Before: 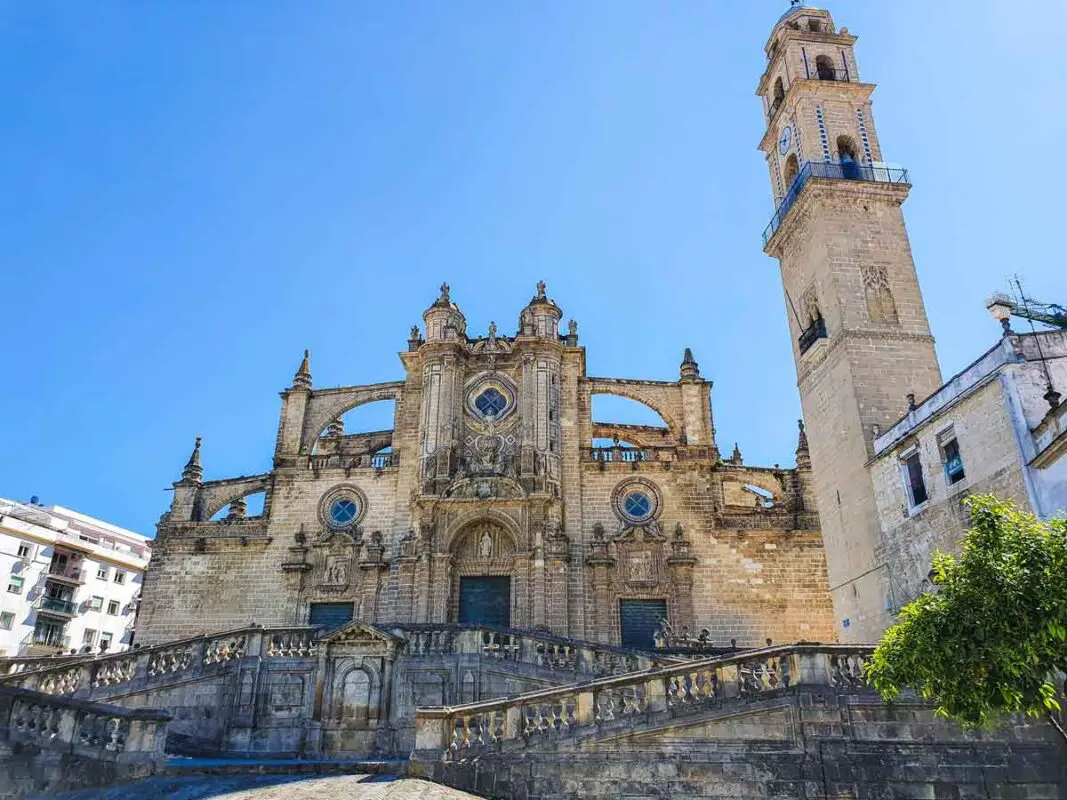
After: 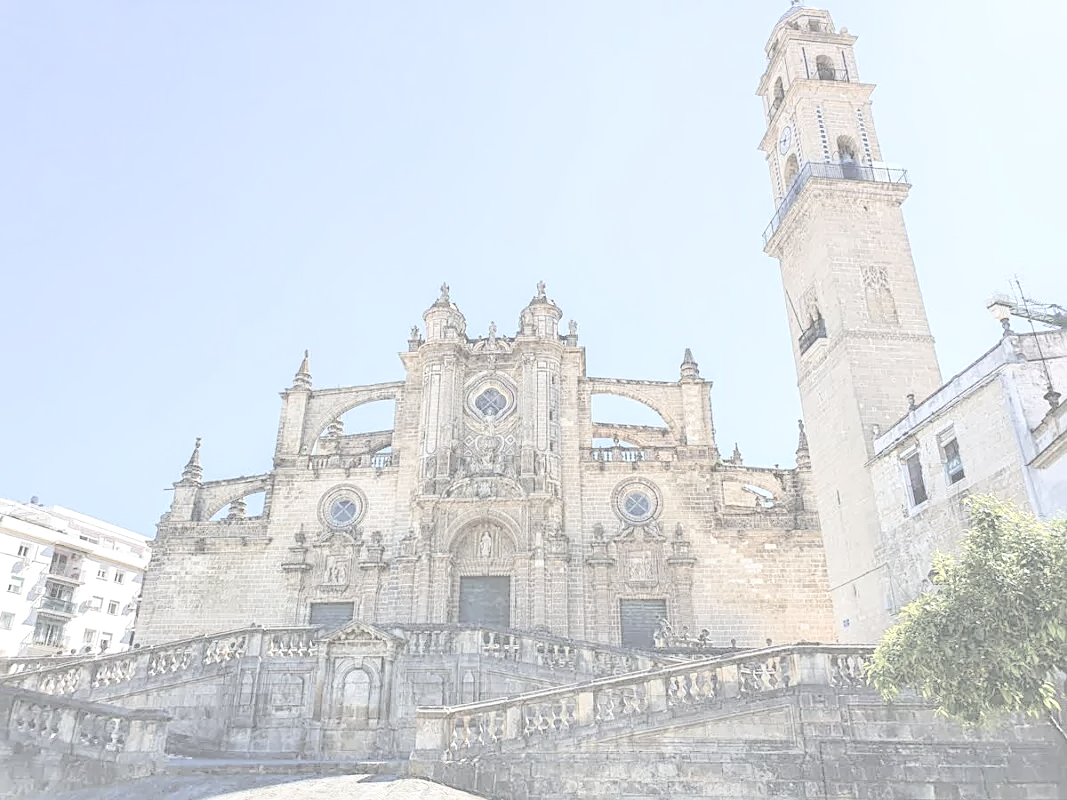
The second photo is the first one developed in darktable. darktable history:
contrast brightness saturation: contrast -0.337, brightness 0.738, saturation -0.775
sharpen: on, module defaults
exposure: black level correction 0, exposure 1.33 EV, compensate exposure bias true, compensate highlight preservation false
